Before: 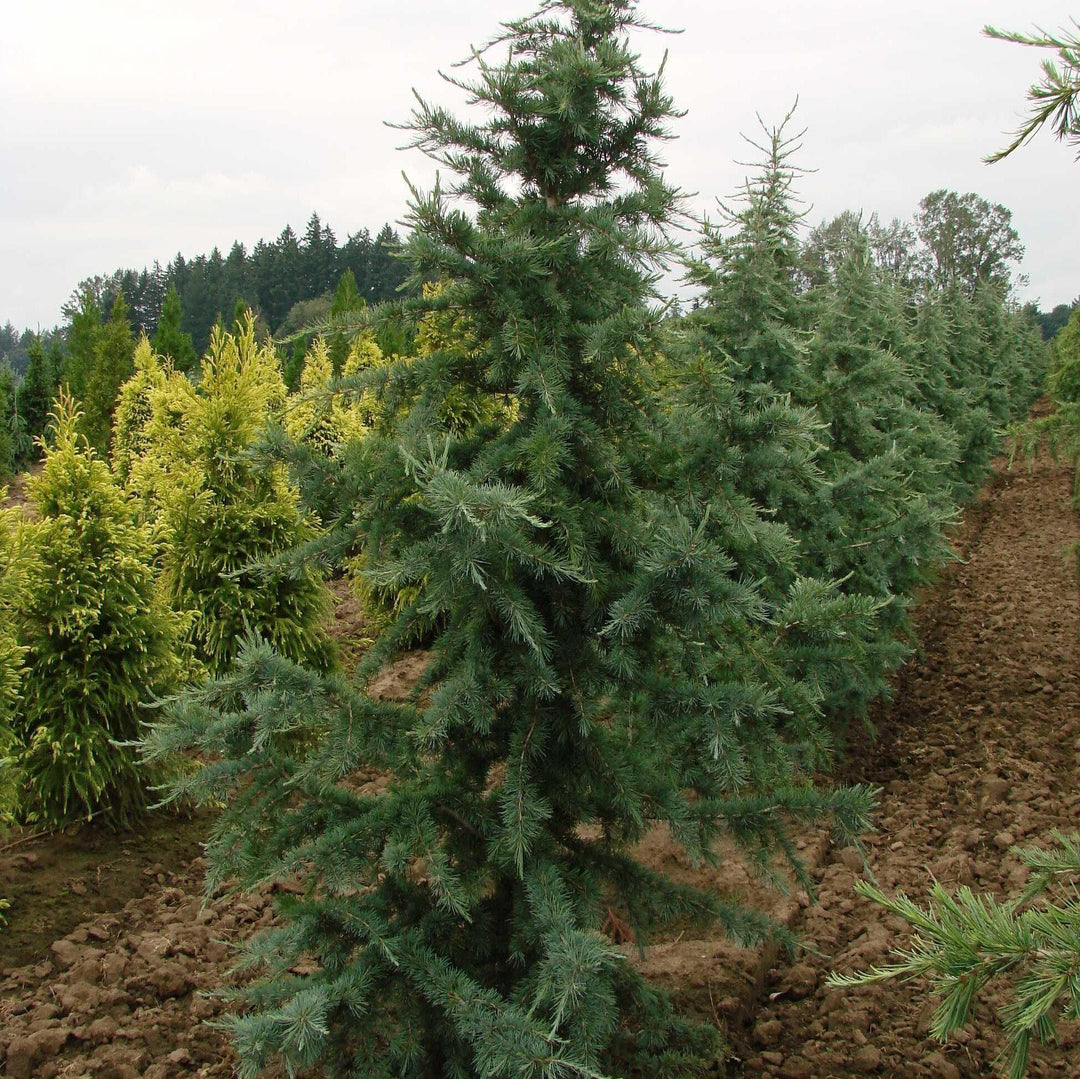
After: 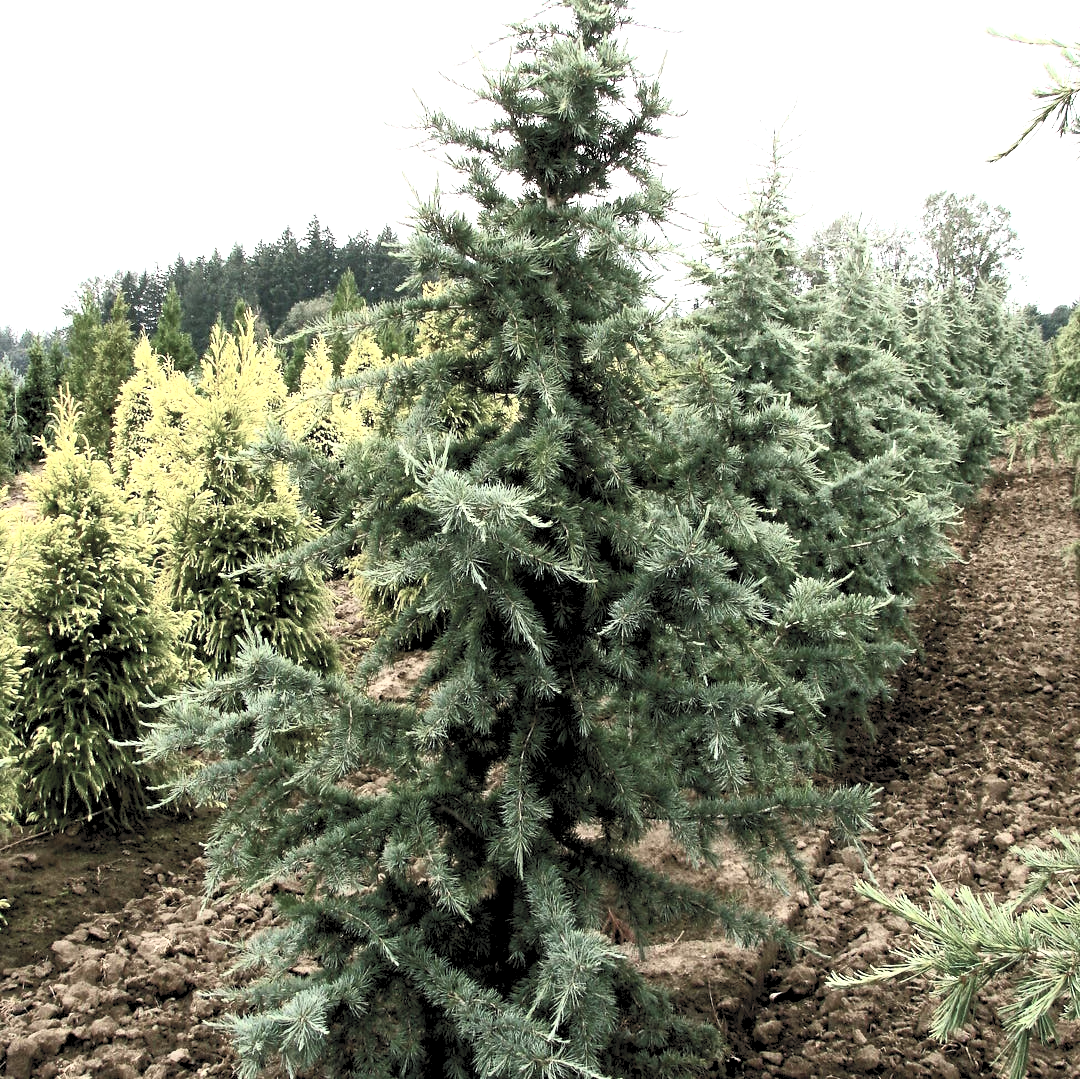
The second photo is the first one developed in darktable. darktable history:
rgb levels: levels [[0.01, 0.419, 0.839], [0, 0.5, 1], [0, 0.5, 1]]
levels: levels [0, 0.476, 0.951]
contrast brightness saturation: contrast 0.57, brightness 0.57, saturation -0.34
